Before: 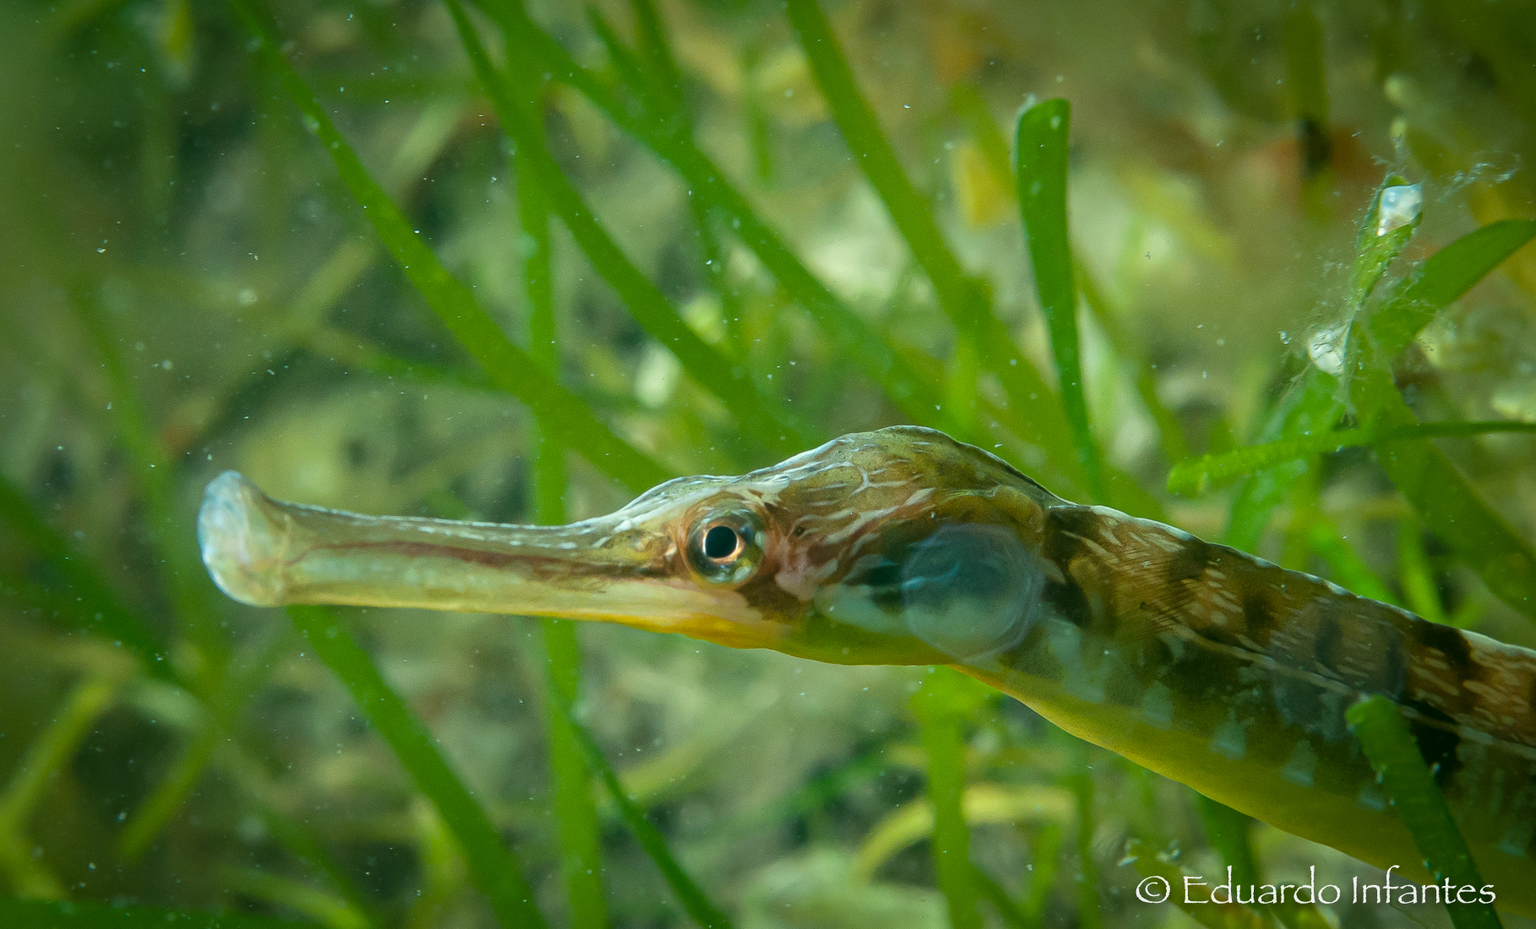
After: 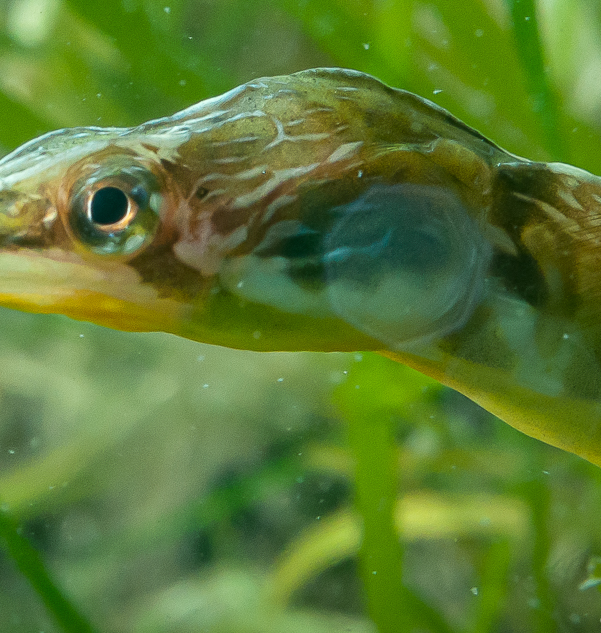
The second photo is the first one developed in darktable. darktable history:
crop: left 40.935%, top 39.663%, right 25.973%, bottom 2.773%
